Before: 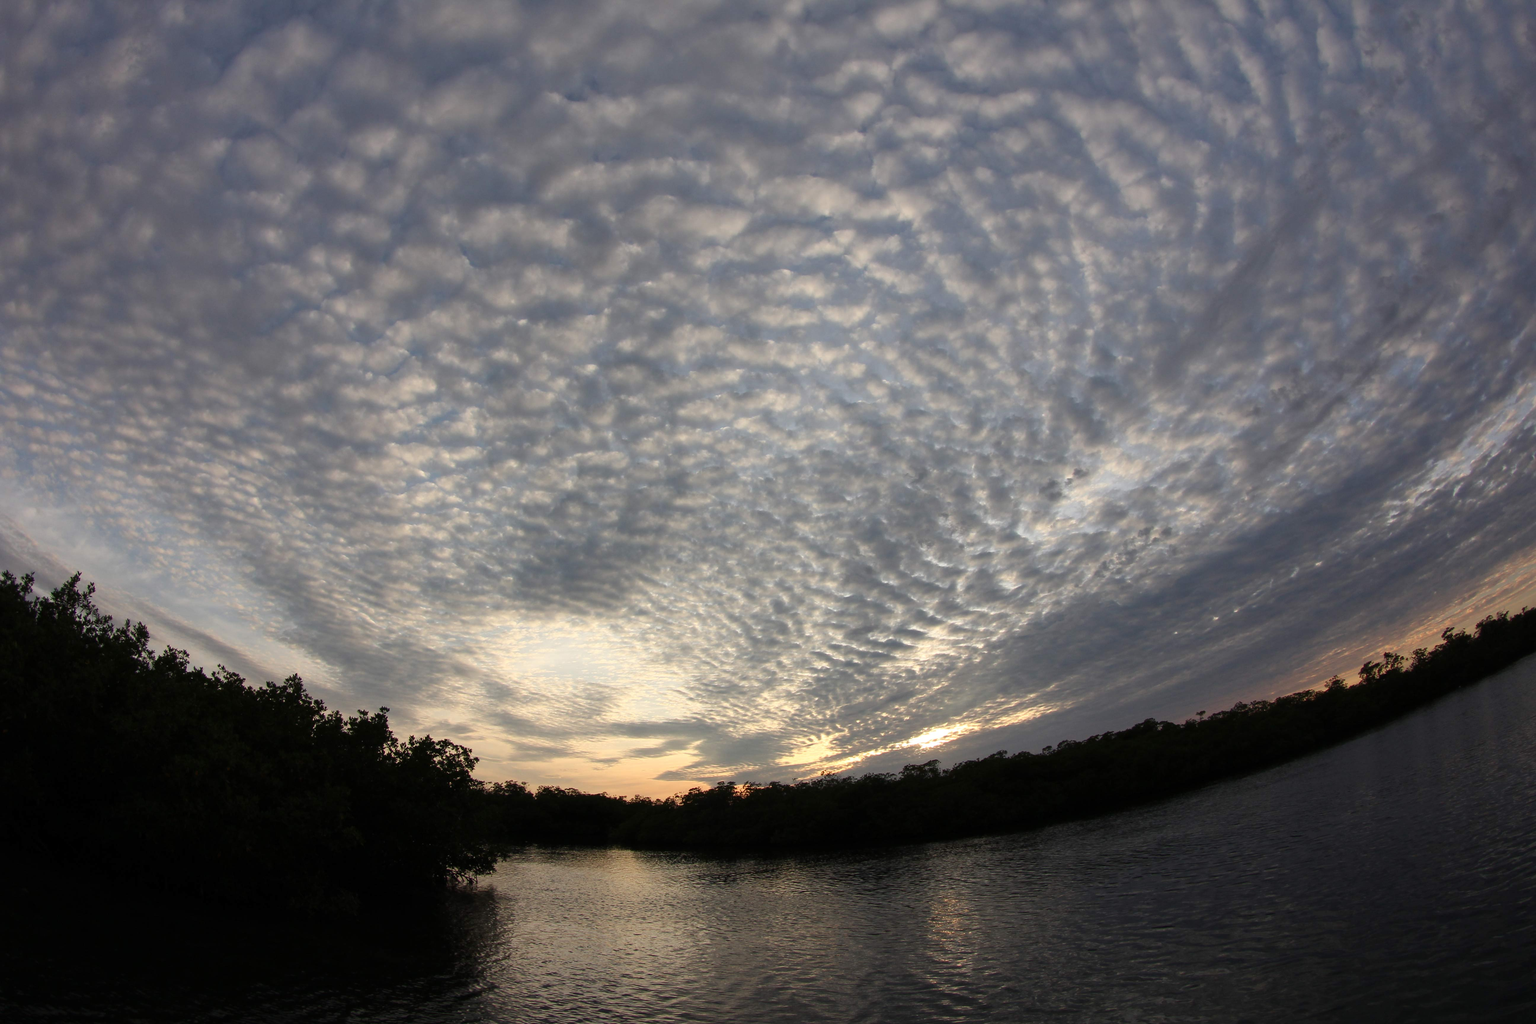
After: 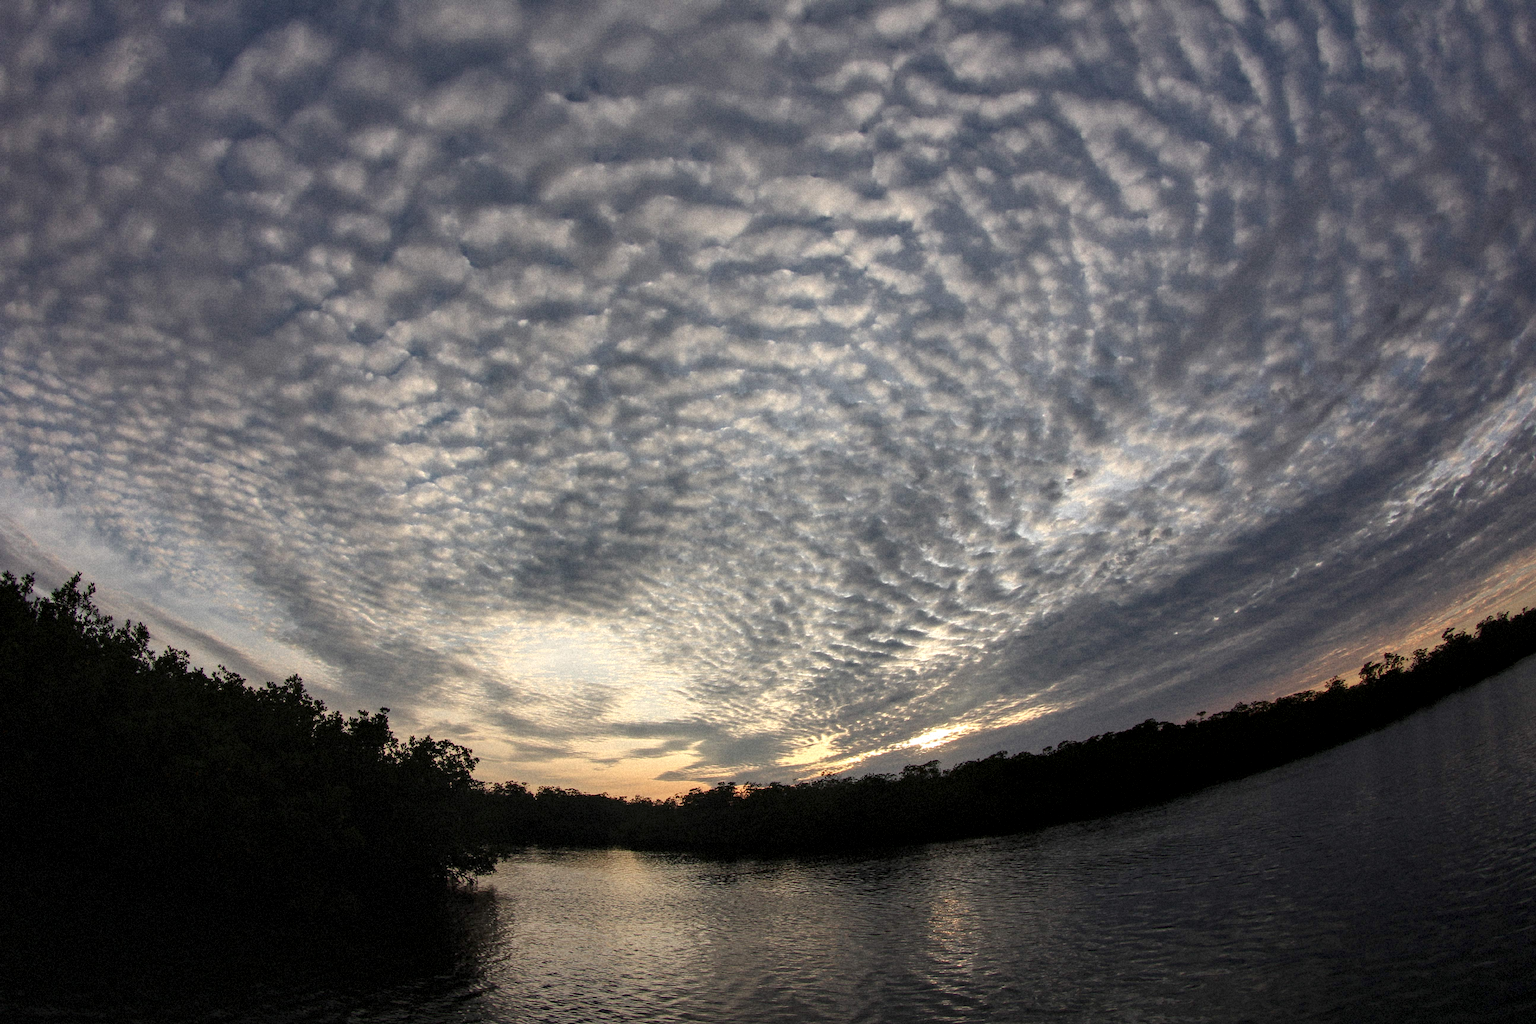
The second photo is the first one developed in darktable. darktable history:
grain: mid-tones bias 0%
color zones: curves: ch0 [(0, 0.497) (0.143, 0.5) (0.286, 0.5) (0.429, 0.483) (0.571, 0.116) (0.714, -0.006) (0.857, 0.28) (1, 0.497)]
local contrast: detail 130%
